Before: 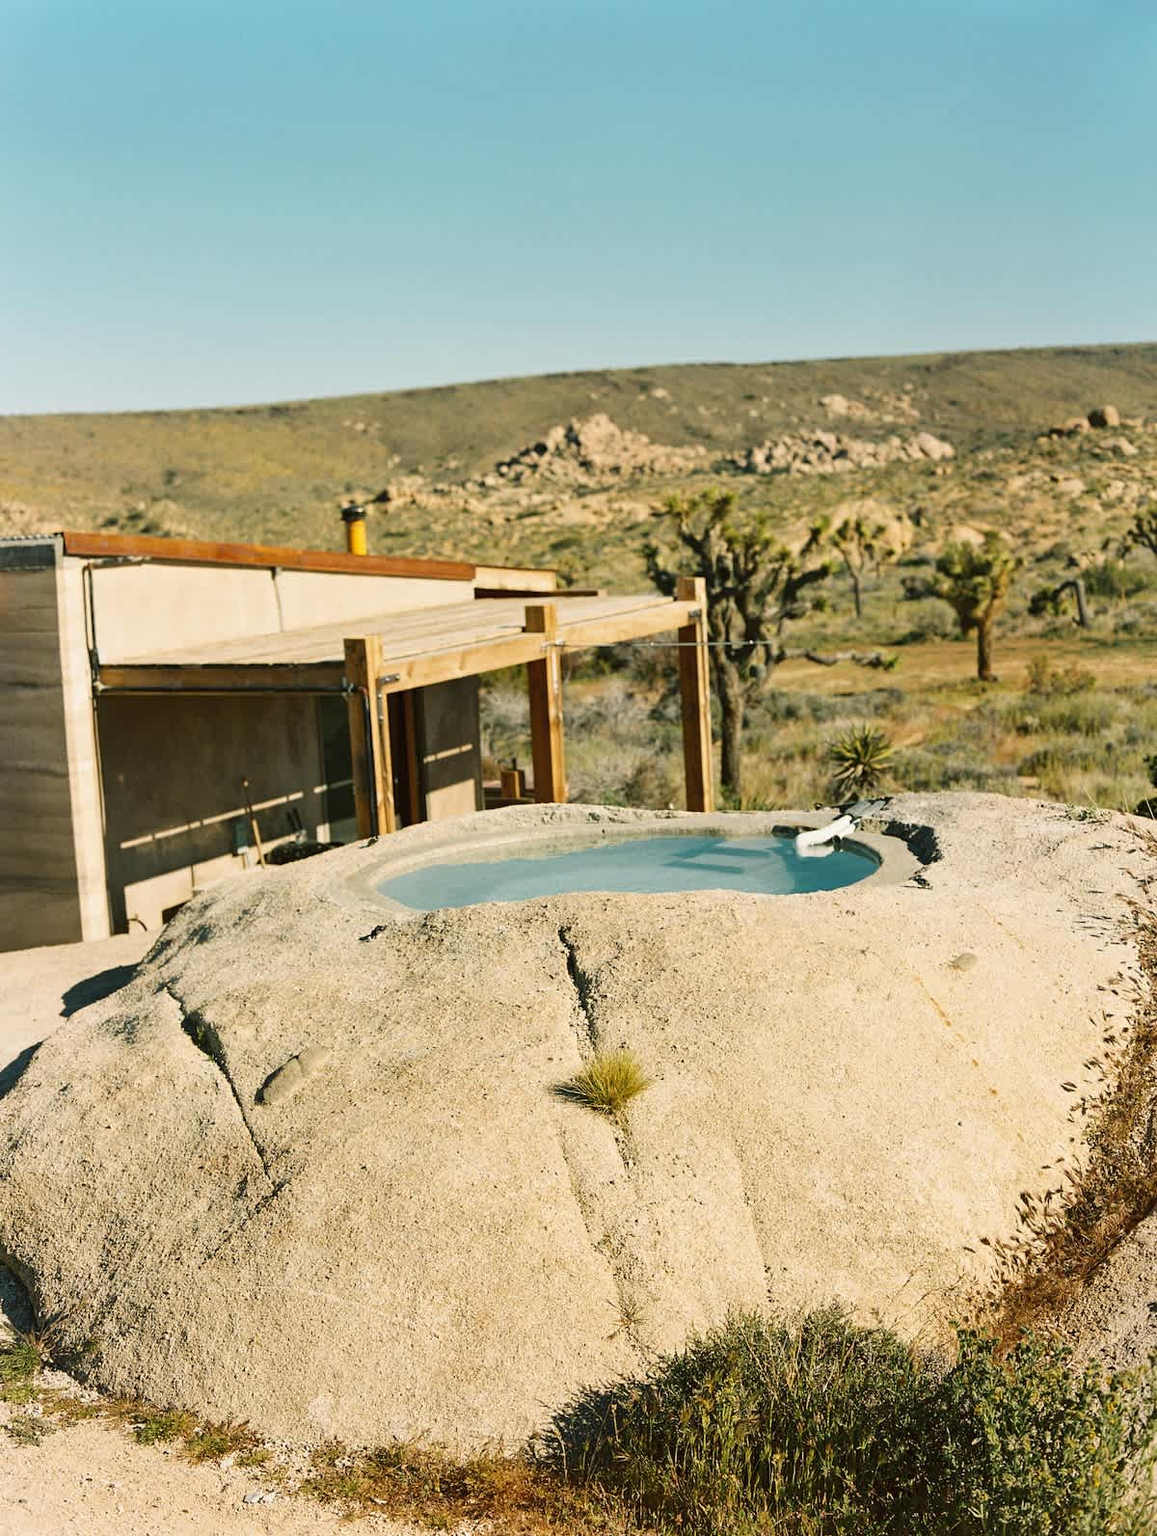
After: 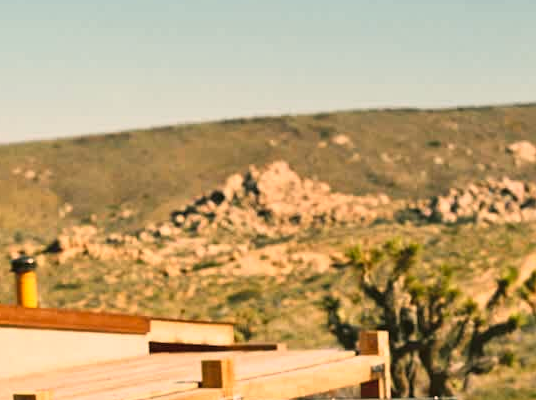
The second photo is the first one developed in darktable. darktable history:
crop: left 28.64%, top 16.832%, right 26.637%, bottom 58.055%
white balance: red 1.127, blue 0.943
tone curve: curves: ch0 [(0, 0.024) (0.119, 0.146) (0.474, 0.464) (0.718, 0.721) (0.817, 0.839) (1, 0.998)]; ch1 [(0, 0) (0.377, 0.416) (0.439, 0.451) (0.477, 0.477) (0.501, 0.497) (0.538, 0.544) (0.58, 0.602) (0.664, 0.676) (0.783, 0.804) (1, 1)]; ch2 [(0, 0) (0.38, 0.405) (0.463, 0.456) (0.498, 0.497) (0.524, 0.535) (0.578, 0.576) (0.648, 0.665) (1, 1)], color space Lab, independent channels, preserve colors none
